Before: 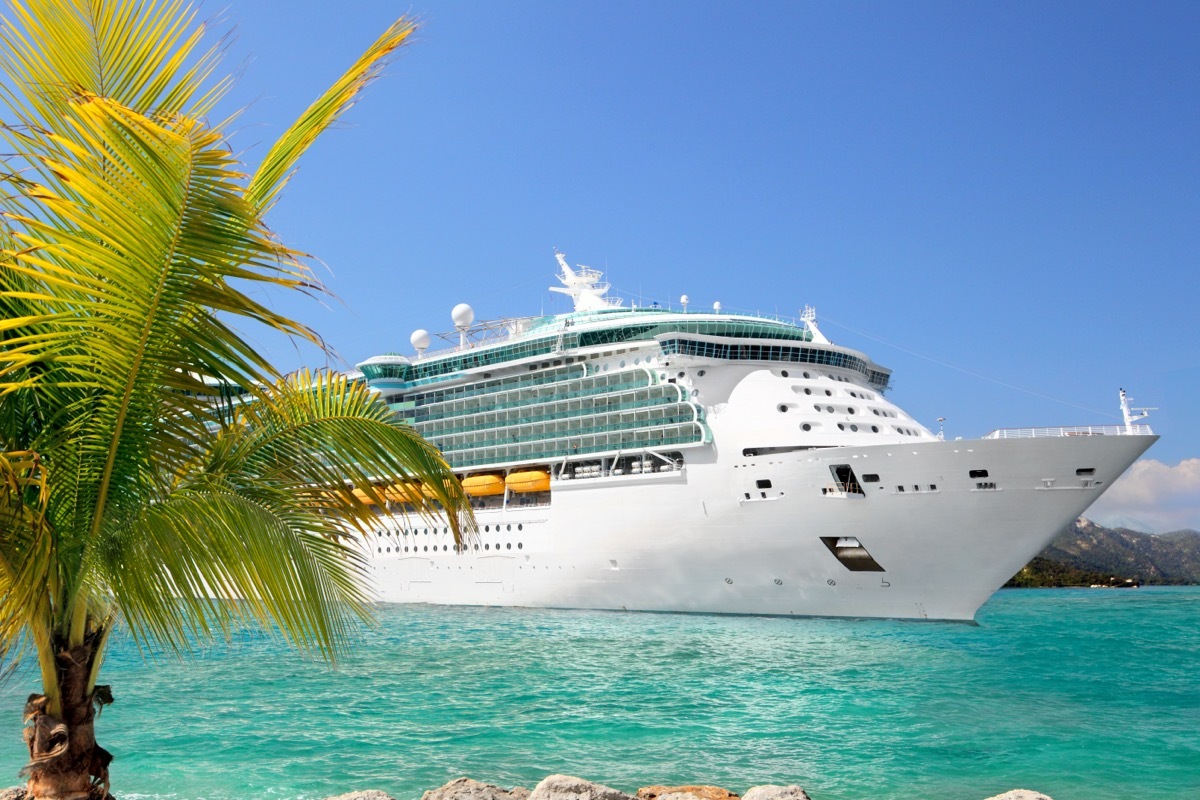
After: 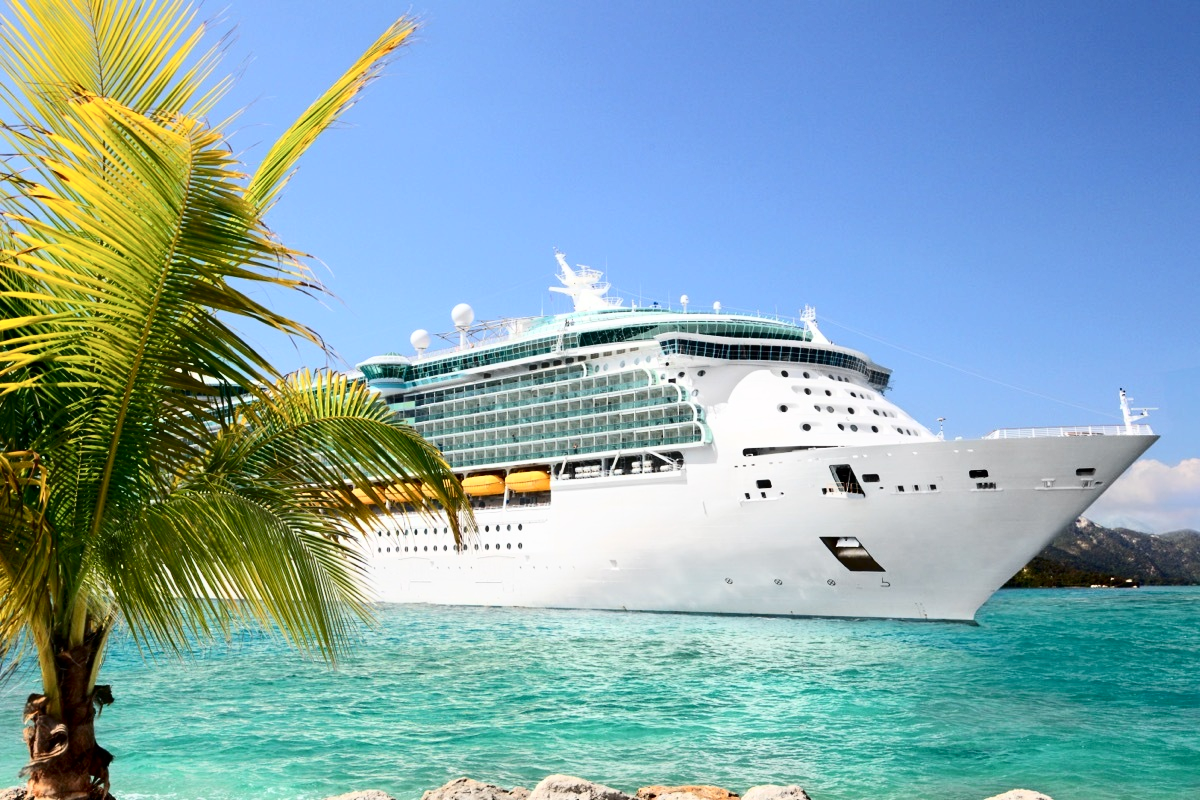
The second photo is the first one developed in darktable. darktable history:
contrast brightness saturation: contrast 0.293
